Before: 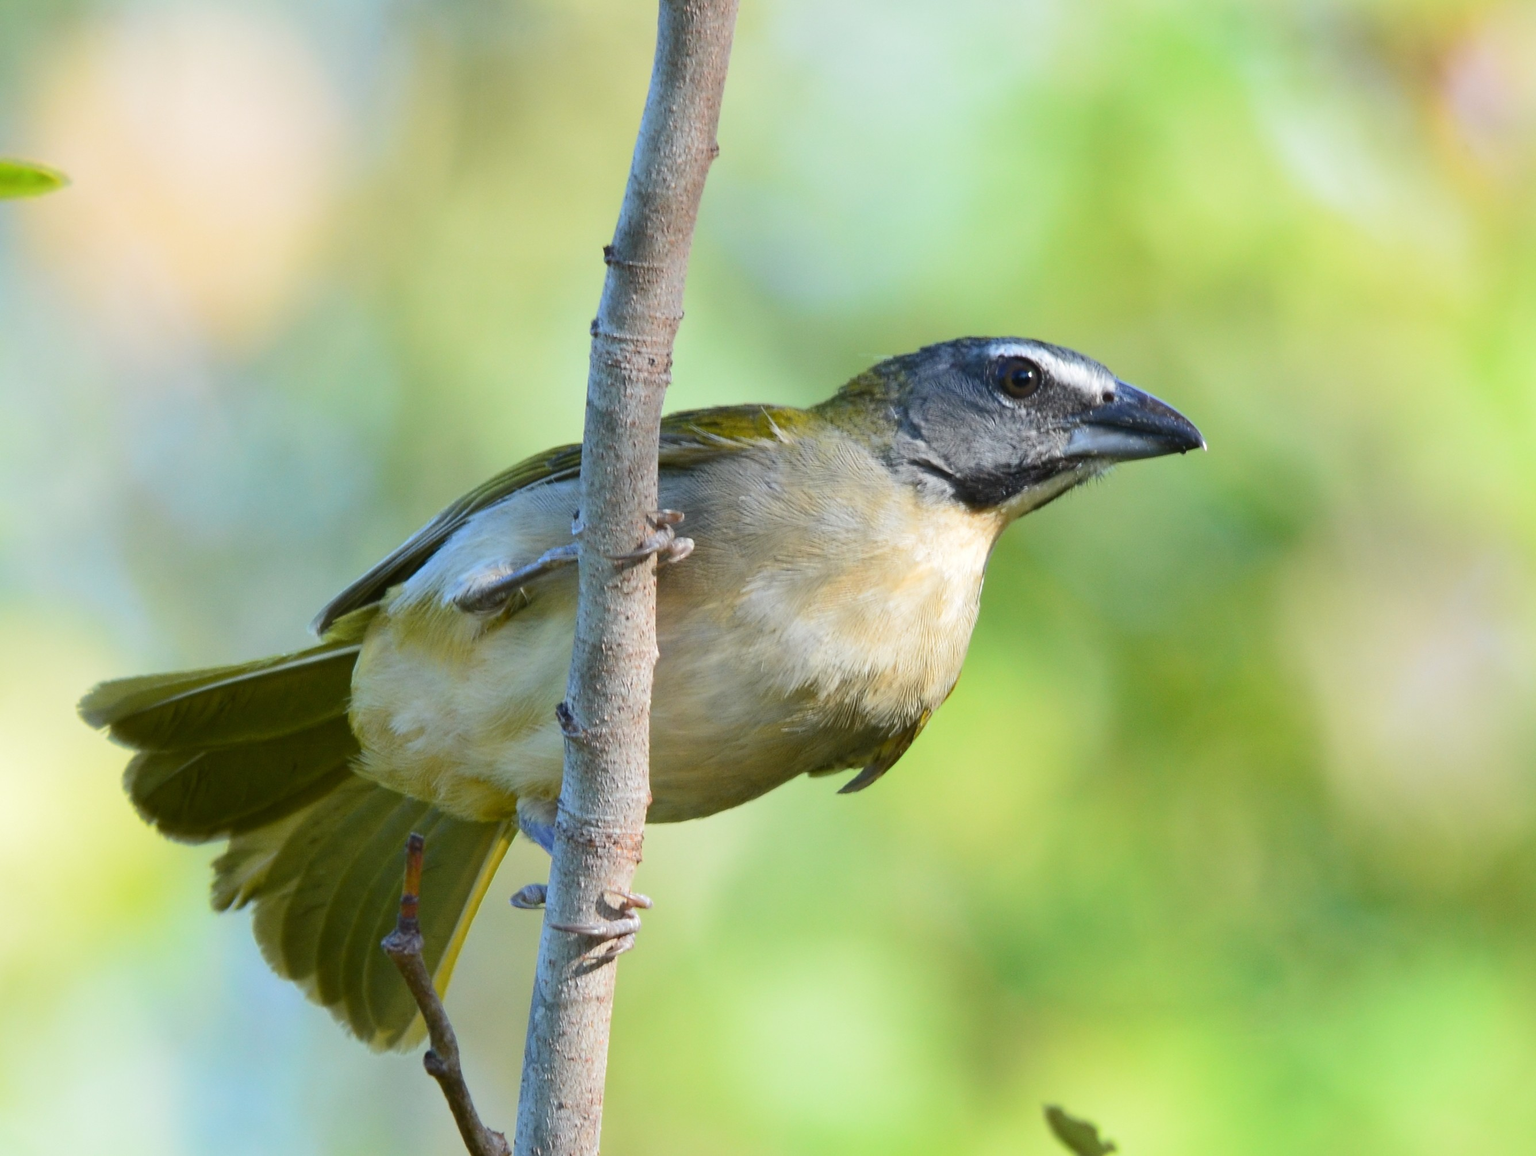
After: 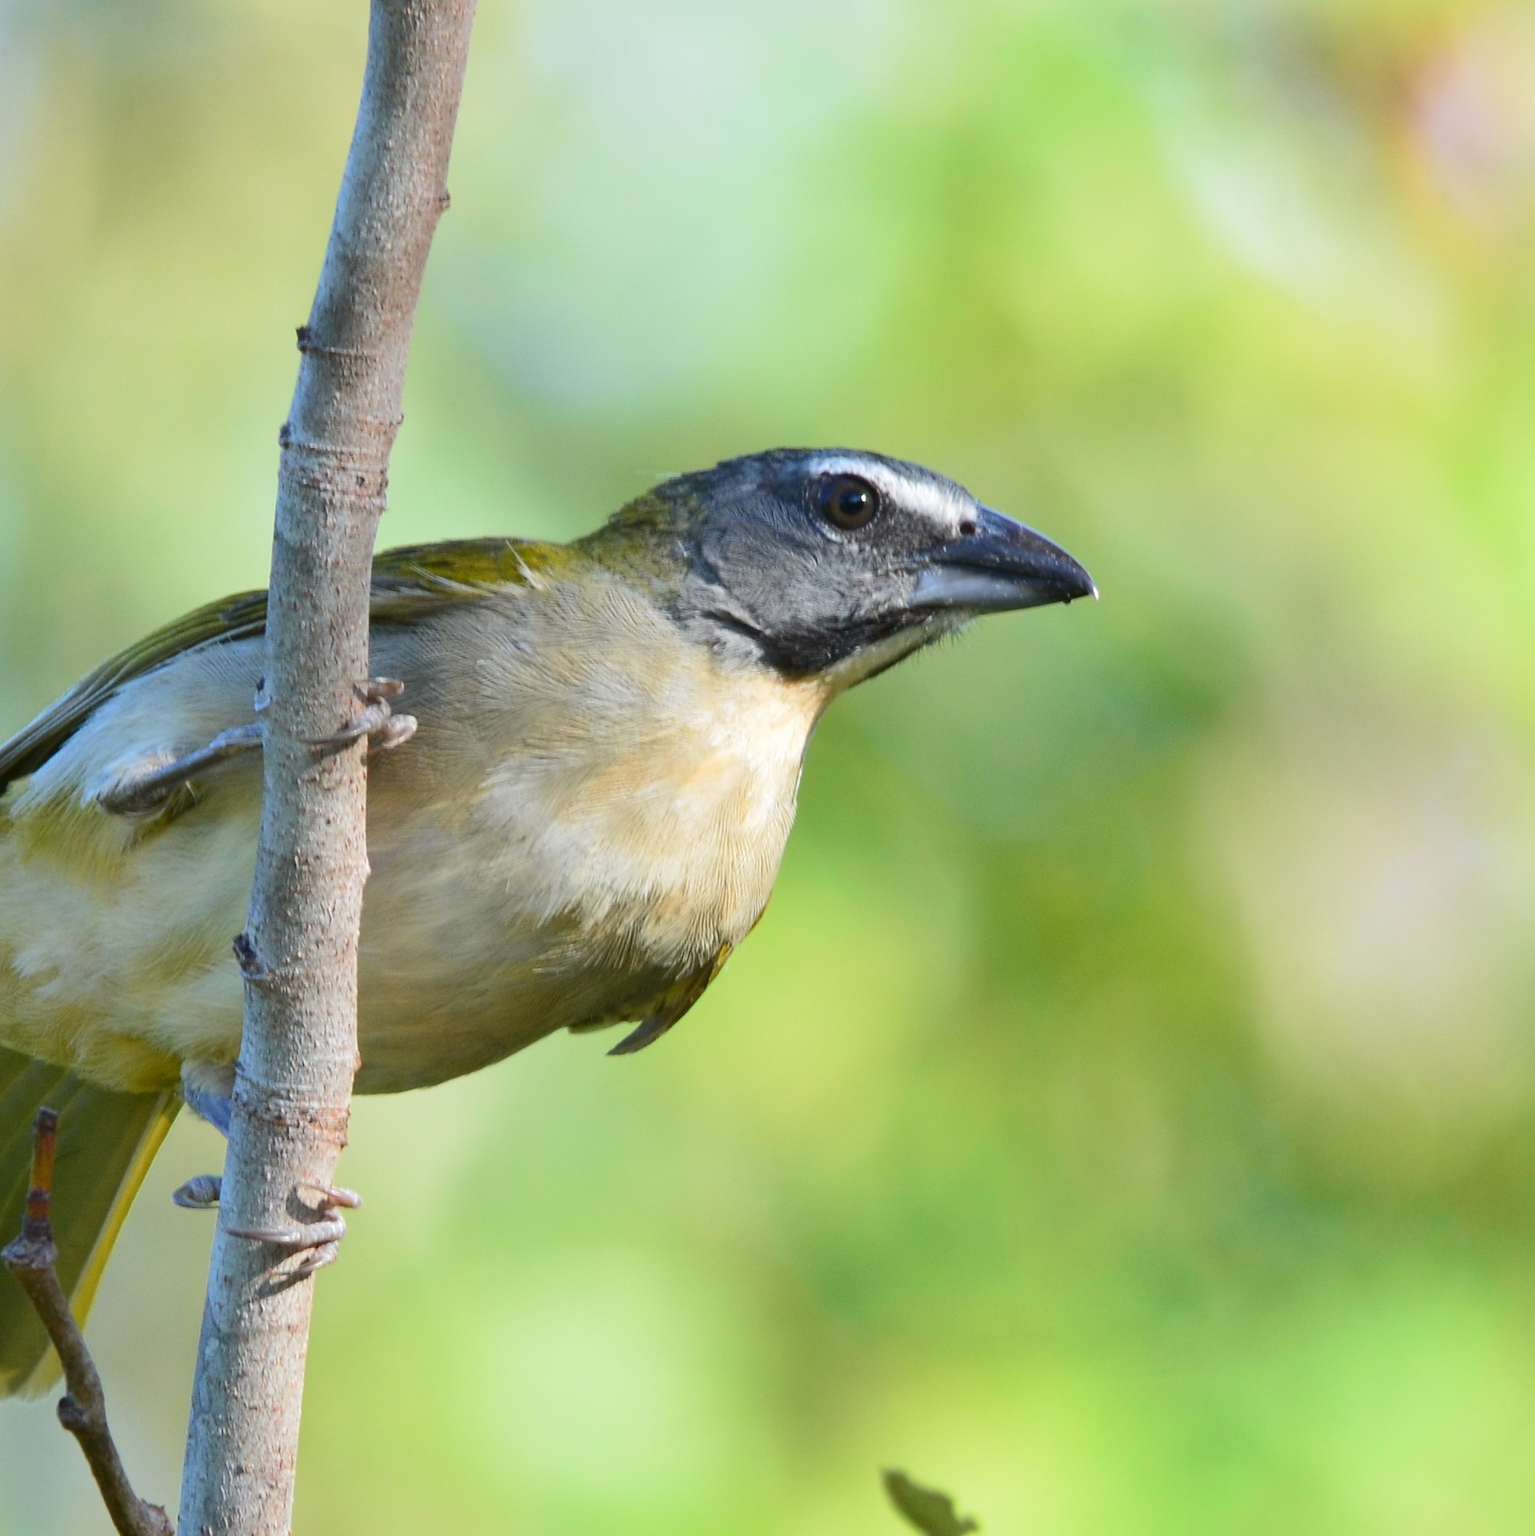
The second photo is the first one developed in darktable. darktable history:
crop and rotate: left 24.777%
